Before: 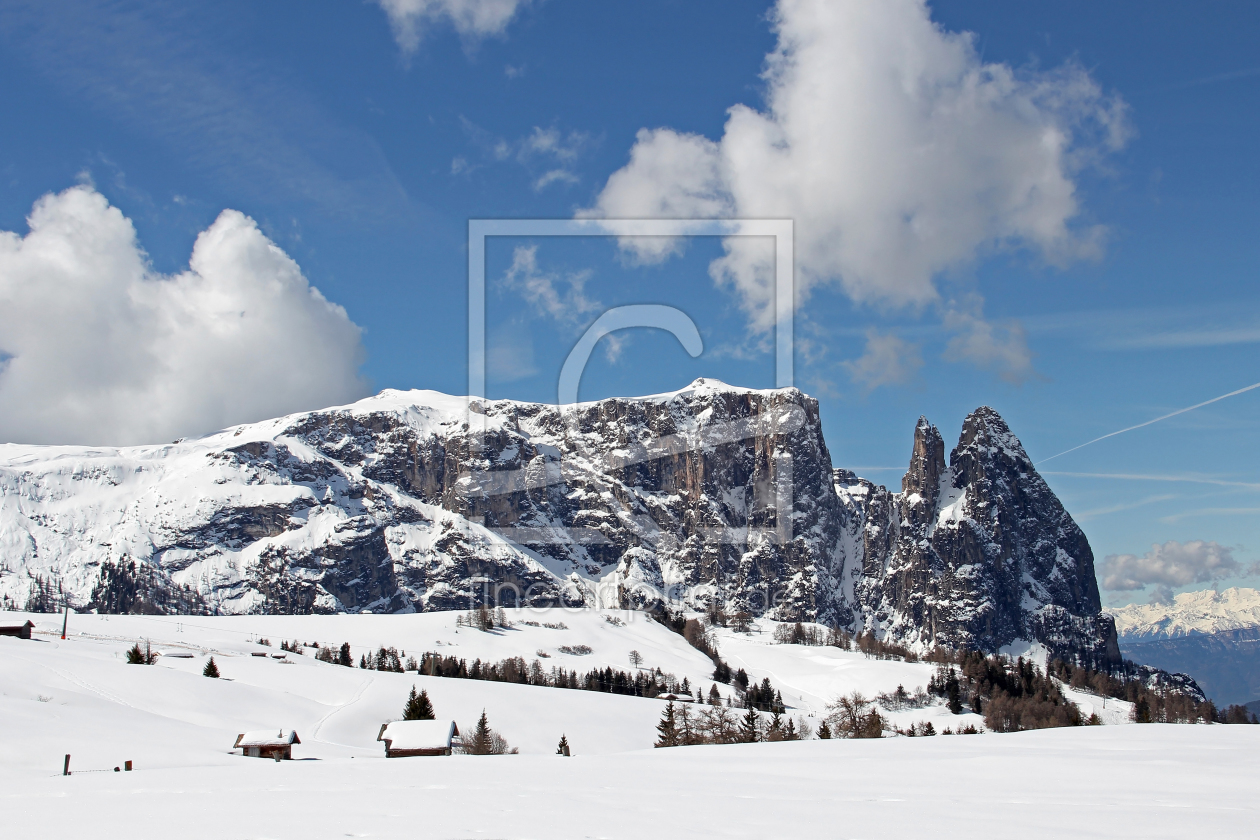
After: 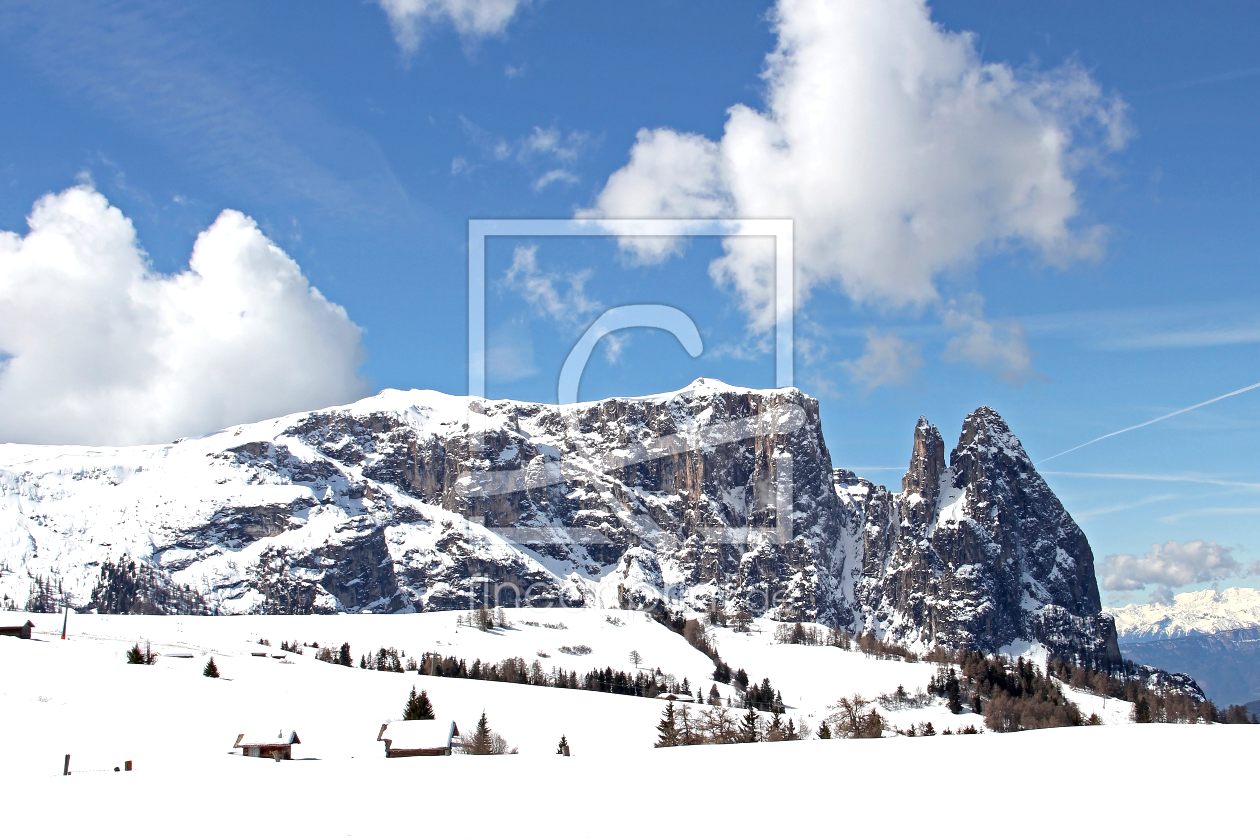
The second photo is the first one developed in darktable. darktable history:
exposure: exposure 0.57 EV, compensate highlight preservation false
base curve: curves: ch0 [(0, 0) (0.297, 0.298) (1, 1)], preserve colors none
